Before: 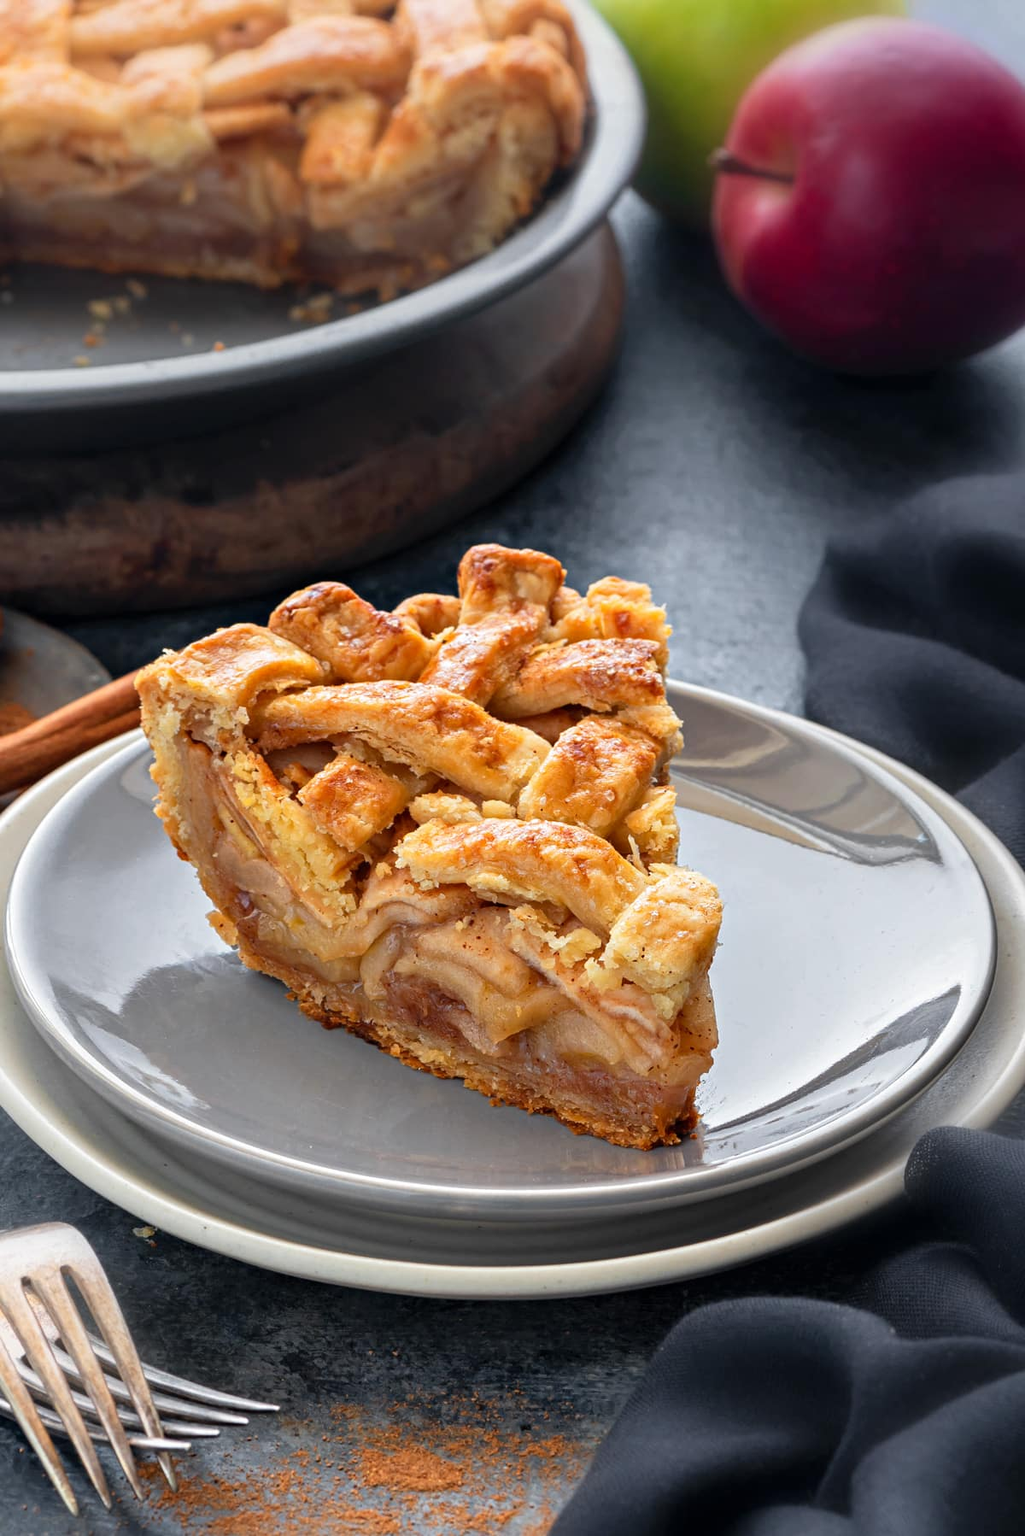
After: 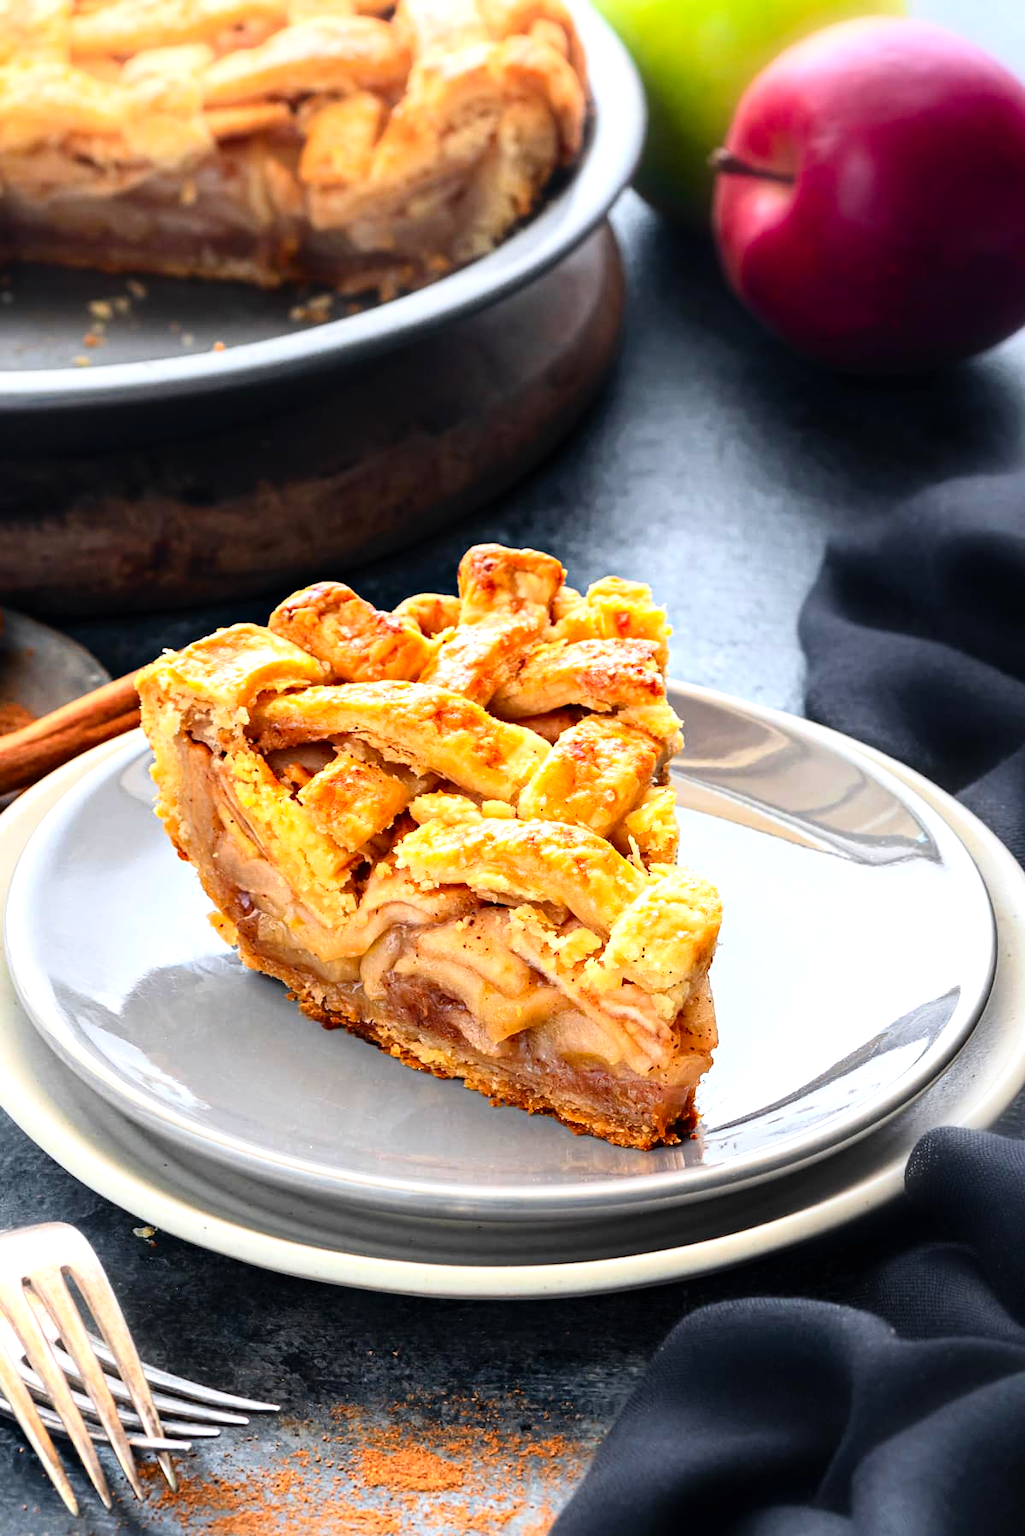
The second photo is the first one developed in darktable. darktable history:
contrast brightness saturation: contrast 0.227, brightness 0.096, saturation 0.293
tone equalizer: -8 EV -0.719 EV, -7 EV -0.71 EV, -6 EV -0.608 EV, -5 EV -0.421 EV, -3 EV 0.374 EV, -2 EV 0.6 EV, -1 EV 0.694 EV, +0 EV 0.777 EV, mask exposure compensation -0.515 EV
